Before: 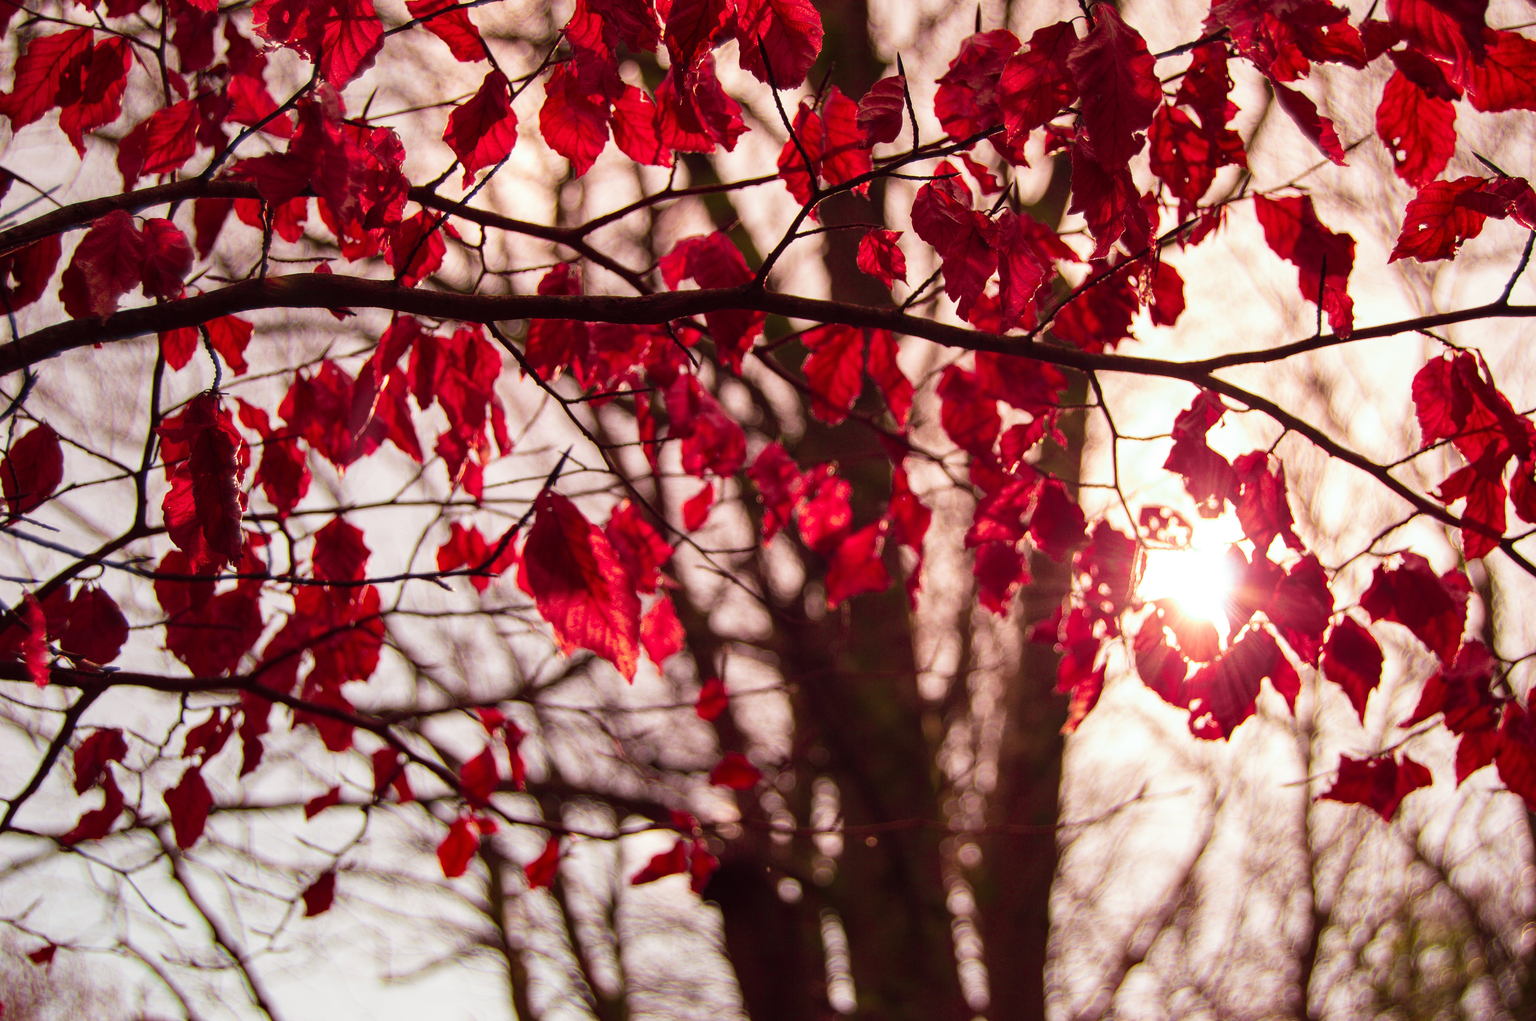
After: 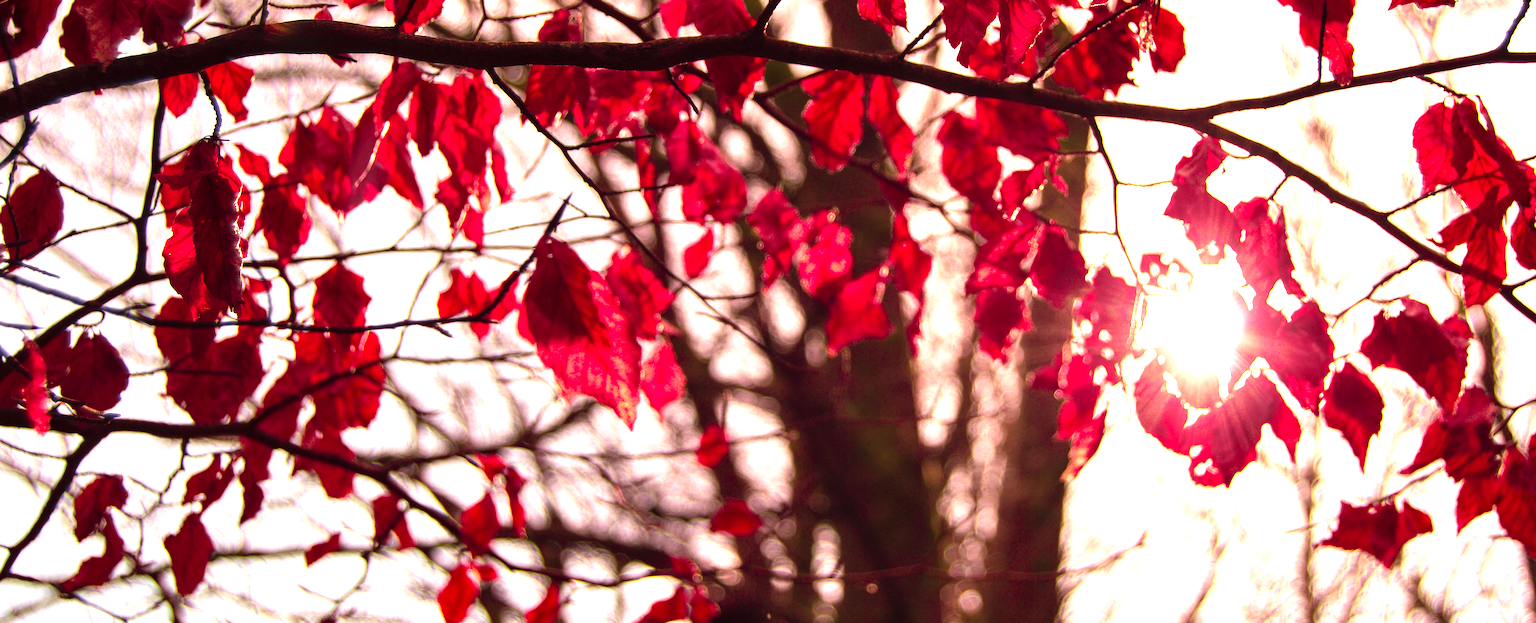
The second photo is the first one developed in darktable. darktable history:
crop and rotate: top 24.895%, bottom 14.051%
levels: levels [0, 0.374, 0.749]
contrast brightness saturation: saturation -0.047
